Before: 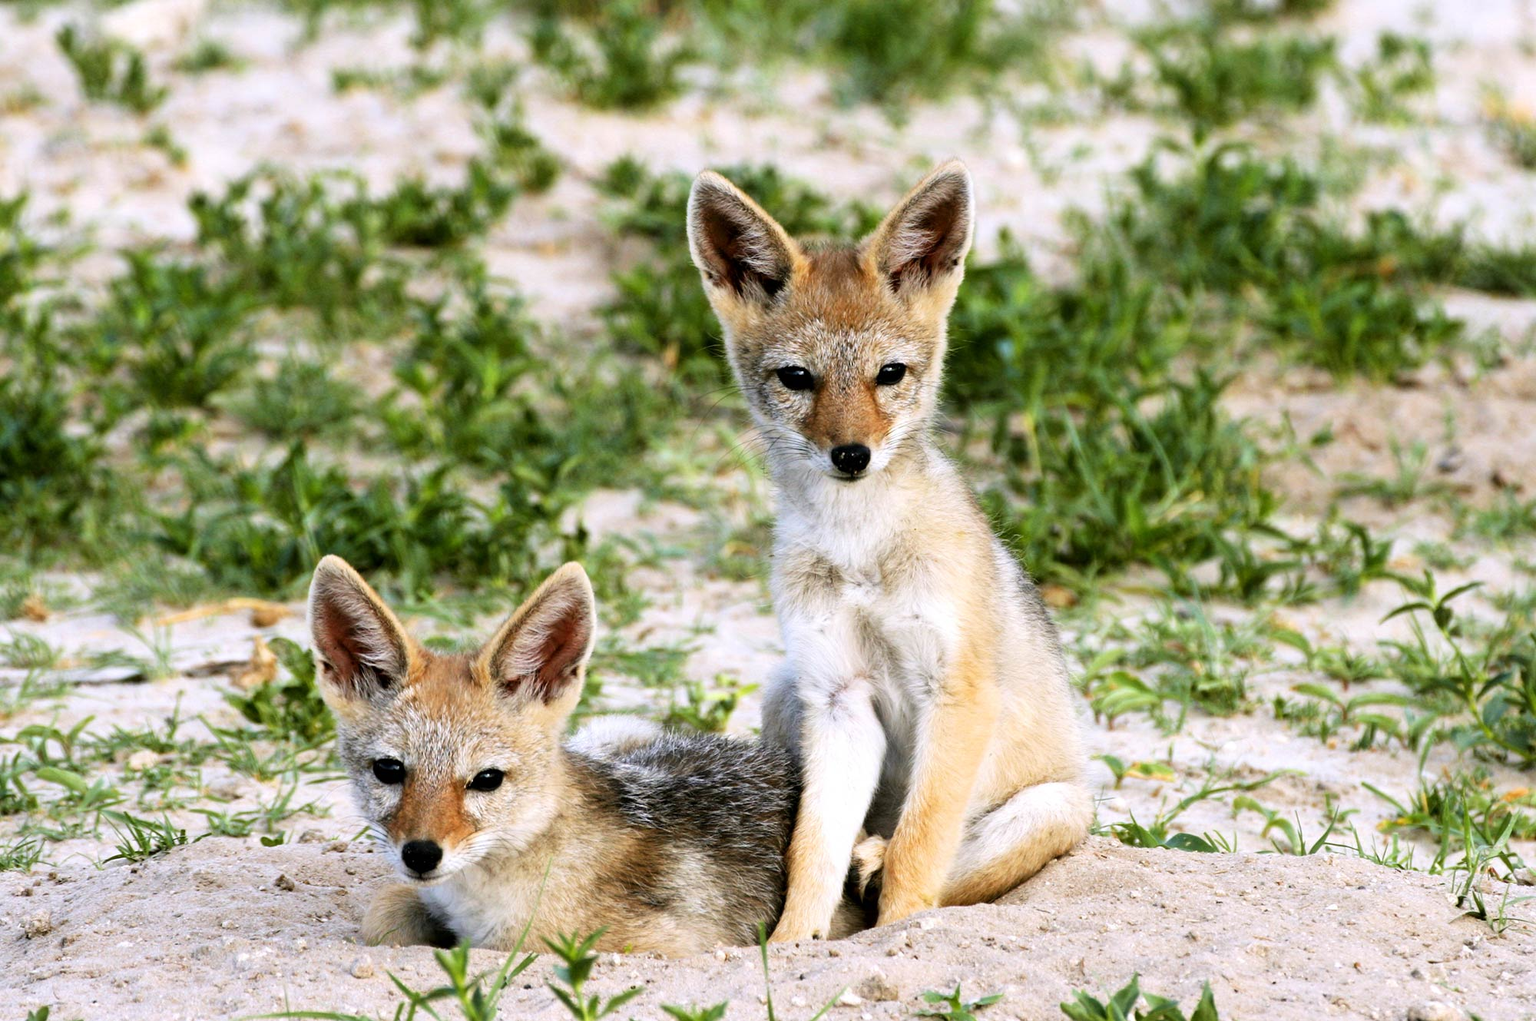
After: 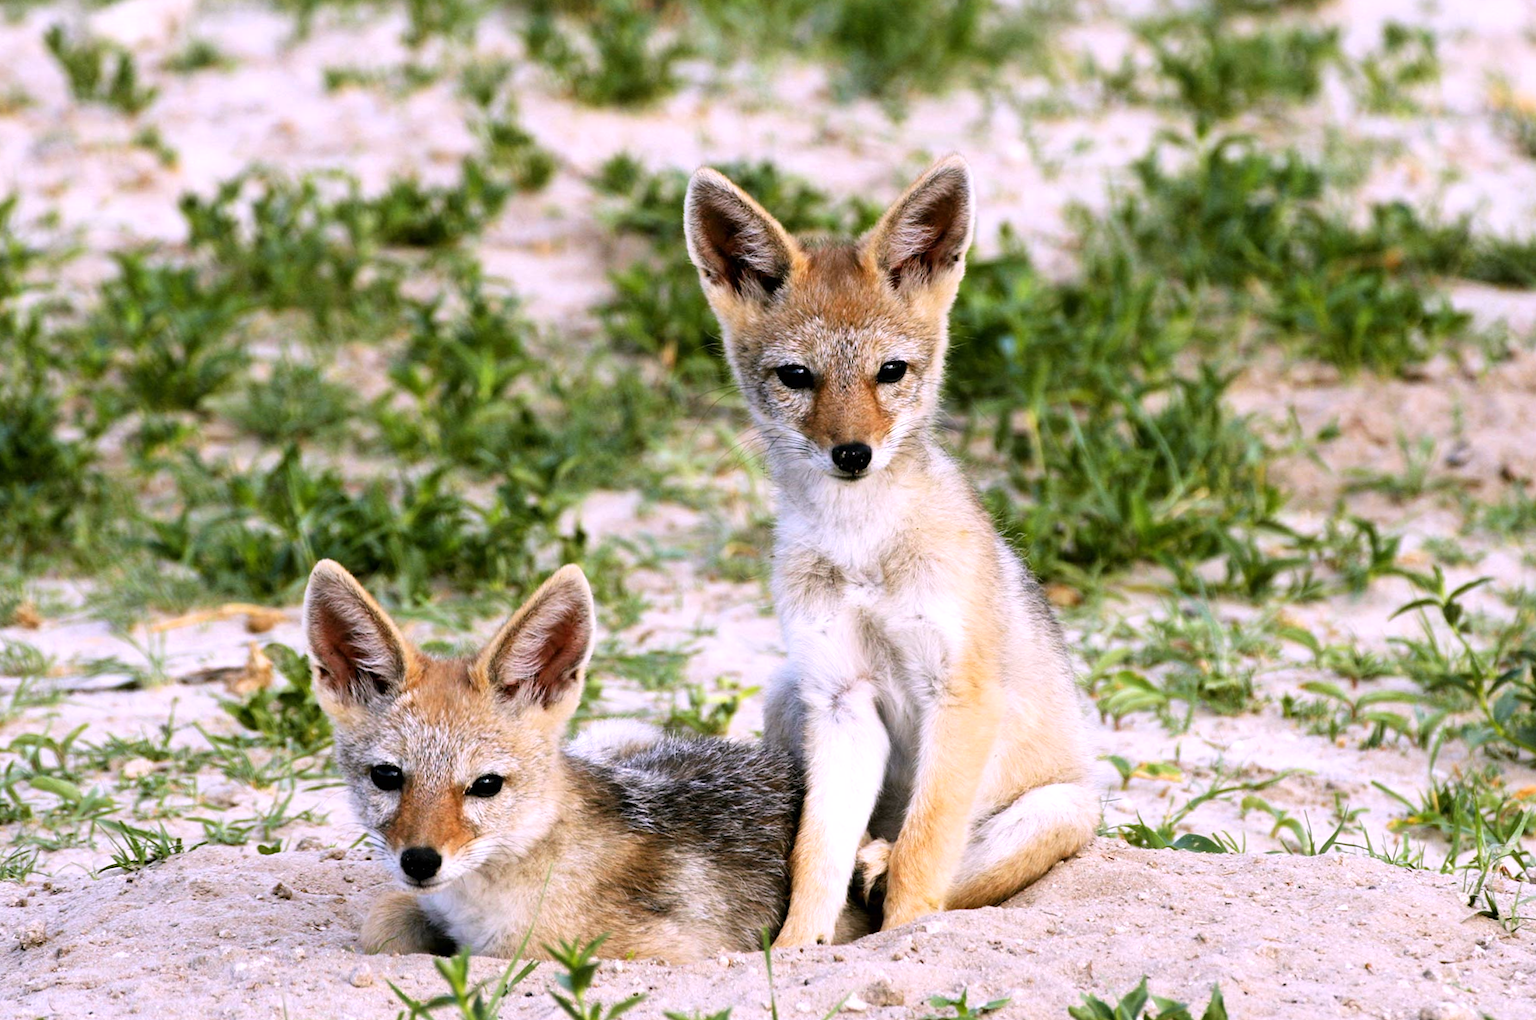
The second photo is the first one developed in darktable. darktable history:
rotate and perspective: rotation -0.45°, automatic cropping original format, crop left 0.008, crop right 0.992, crop top 0.012, crop bottom 0.988
white balance: red 1.05, blue 1.072
